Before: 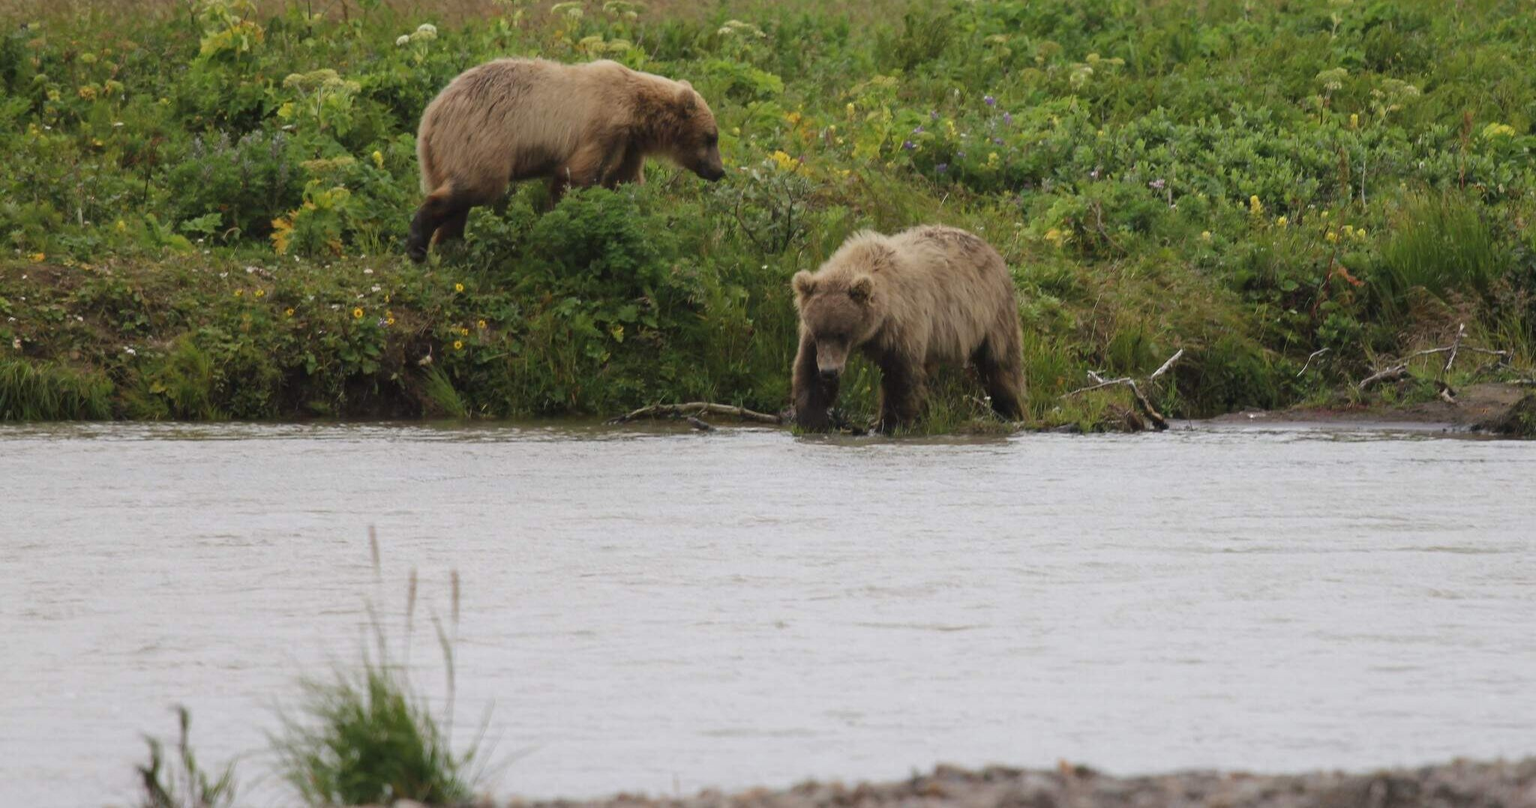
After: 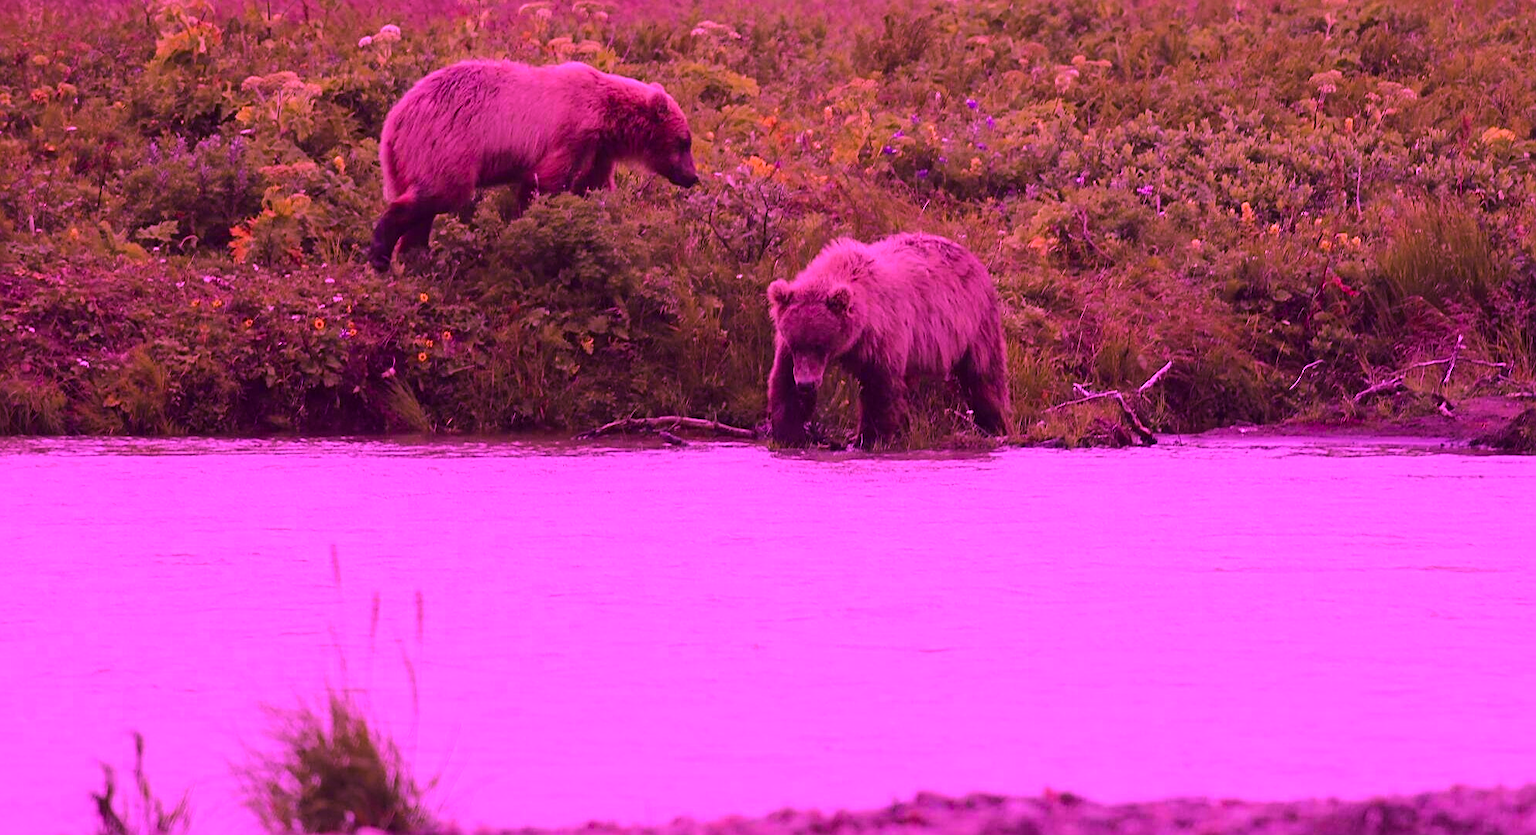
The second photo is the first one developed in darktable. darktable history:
color balance rgb: perceptual saturation grading › global saturation 25%, perceptual brilliance grading › mid-tones 10%, perceptual brilliance grading › shadows 15%, global vibrance 20%
crop and rotate: left 3.238%
sharpen: on, module defaults
color calibration: illuminant custom, x 0.261, y 0.521, temperature 7054.11 K
contrast brightness saturation: brightness -0.09
